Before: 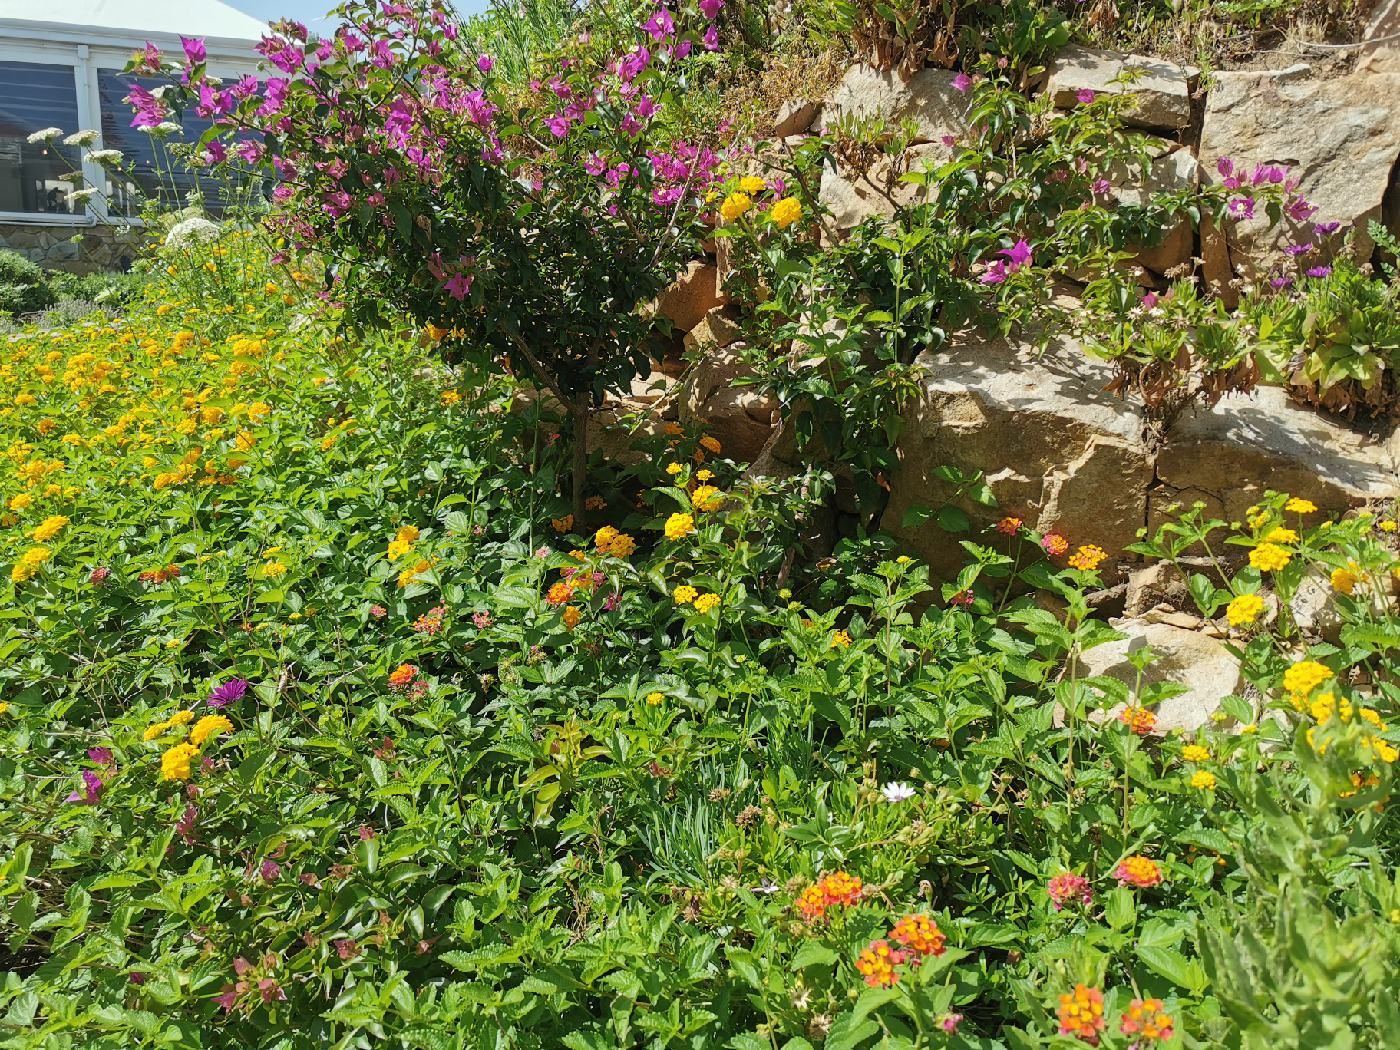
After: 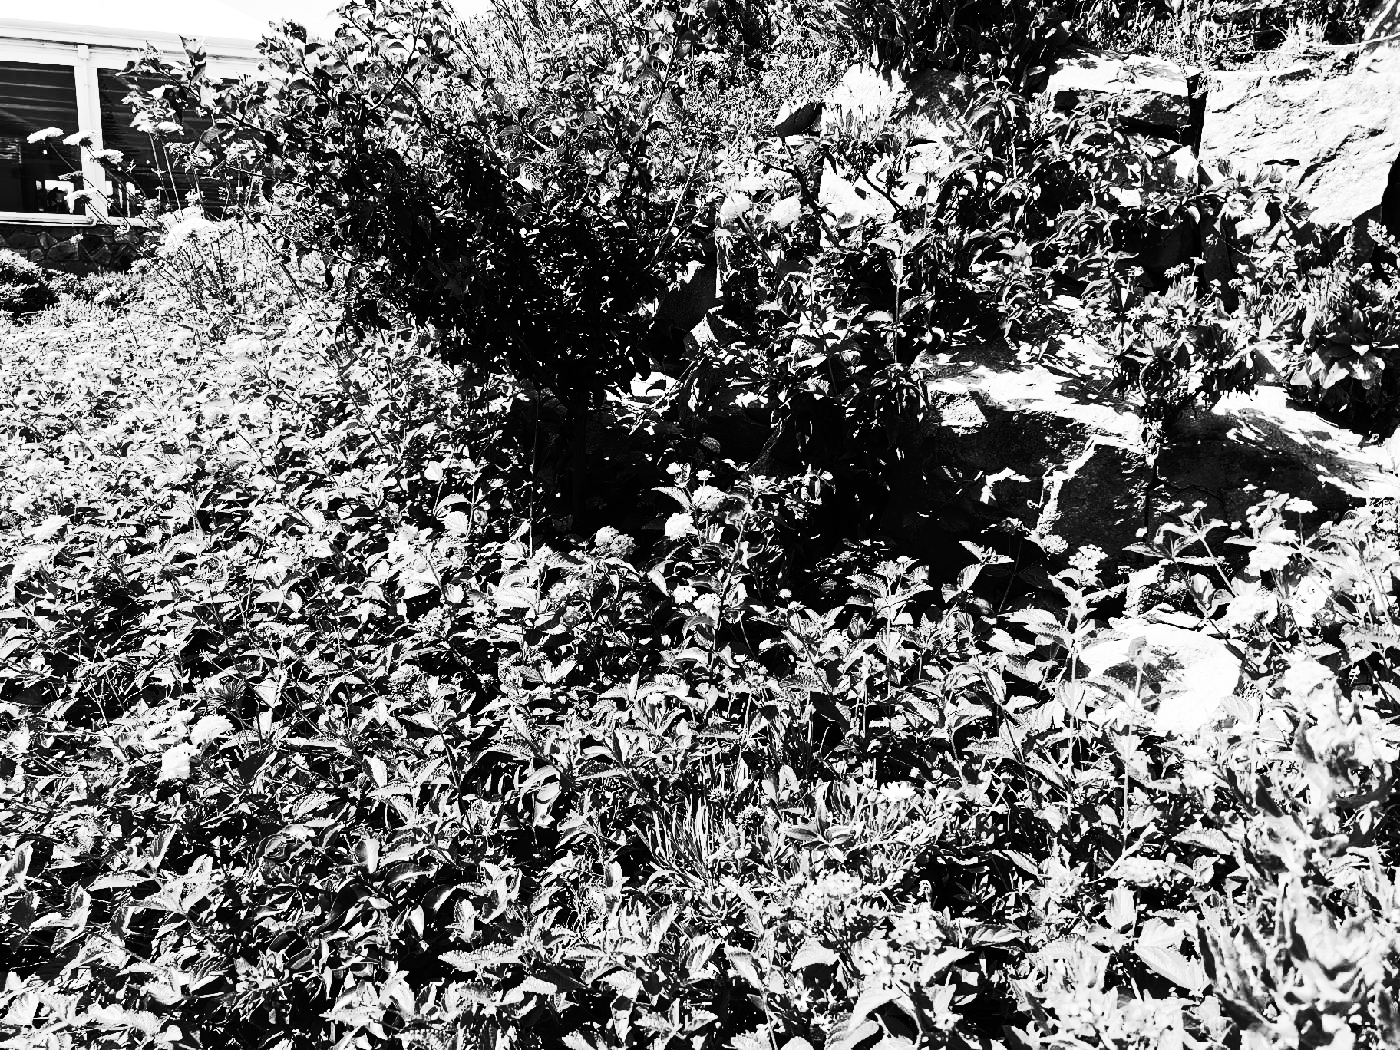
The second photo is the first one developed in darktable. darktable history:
color calibration: output gray [0.267, 0.423, 0.261, 0], illuminant same as pipeline (D50), adaptation none (bypass)
tone curve: curves: ch0 [(0, 0) (0.003, 0.005) (0.011, 0.006) (0.025, 0.004) (0.044, 0.004) (0.069, 0.007) (0.1, 0.014) (0.136, 0.018) (0.177, 0.034) (0.224, 0.065) (0.277, 0.089) (0.335, 0.143) (0.399, 0.219) (0.468, 0.327) (0.543, 0.455) (0.623, 0.63) (0.709, 0.786) (0.801, 0.87) (0.898, 0.922) (1, 1)], preserve colors none
color balance: contrast 10%
contrast brightness saturation: contrast 0.62, brightness 0.34, saturation 0.14
